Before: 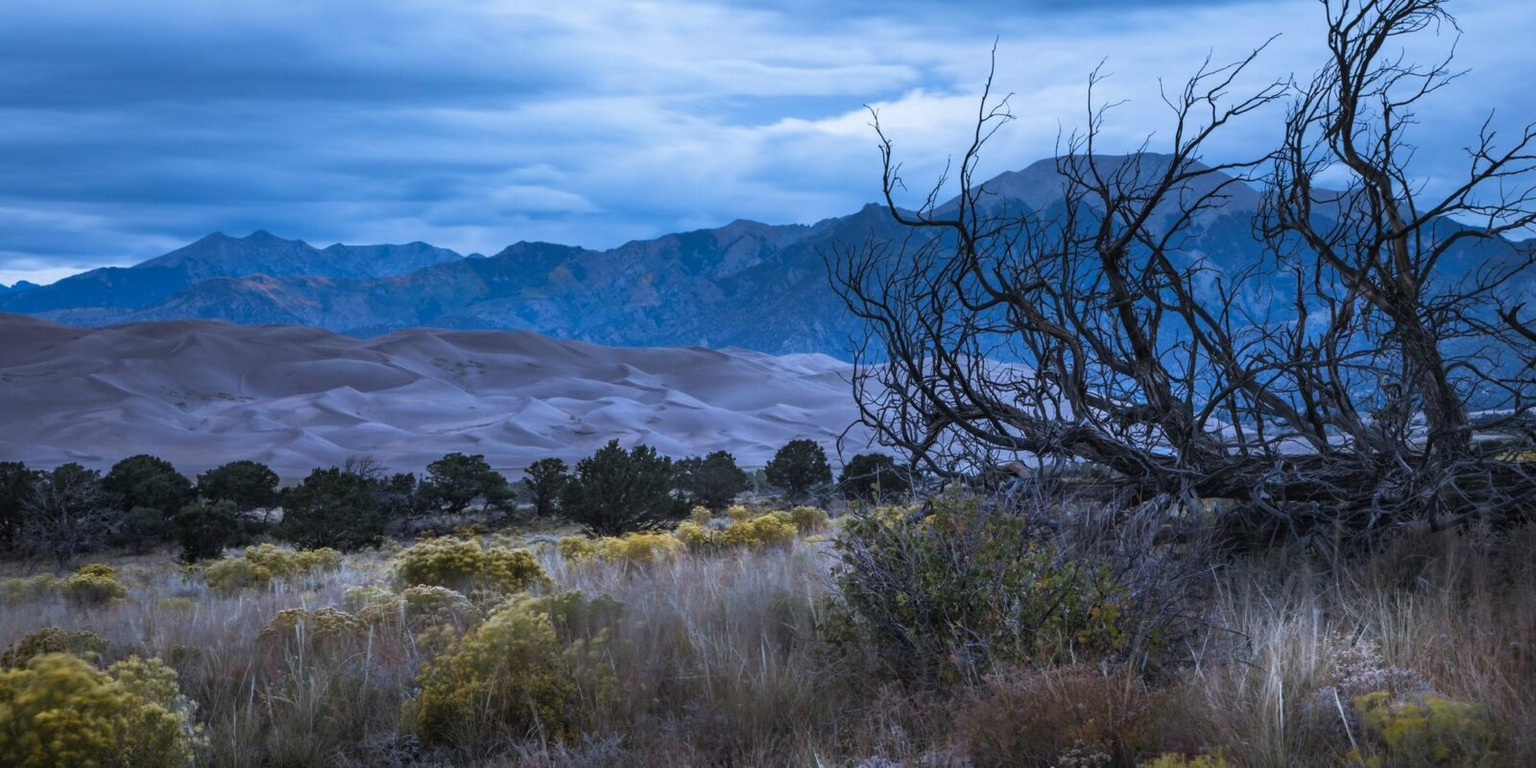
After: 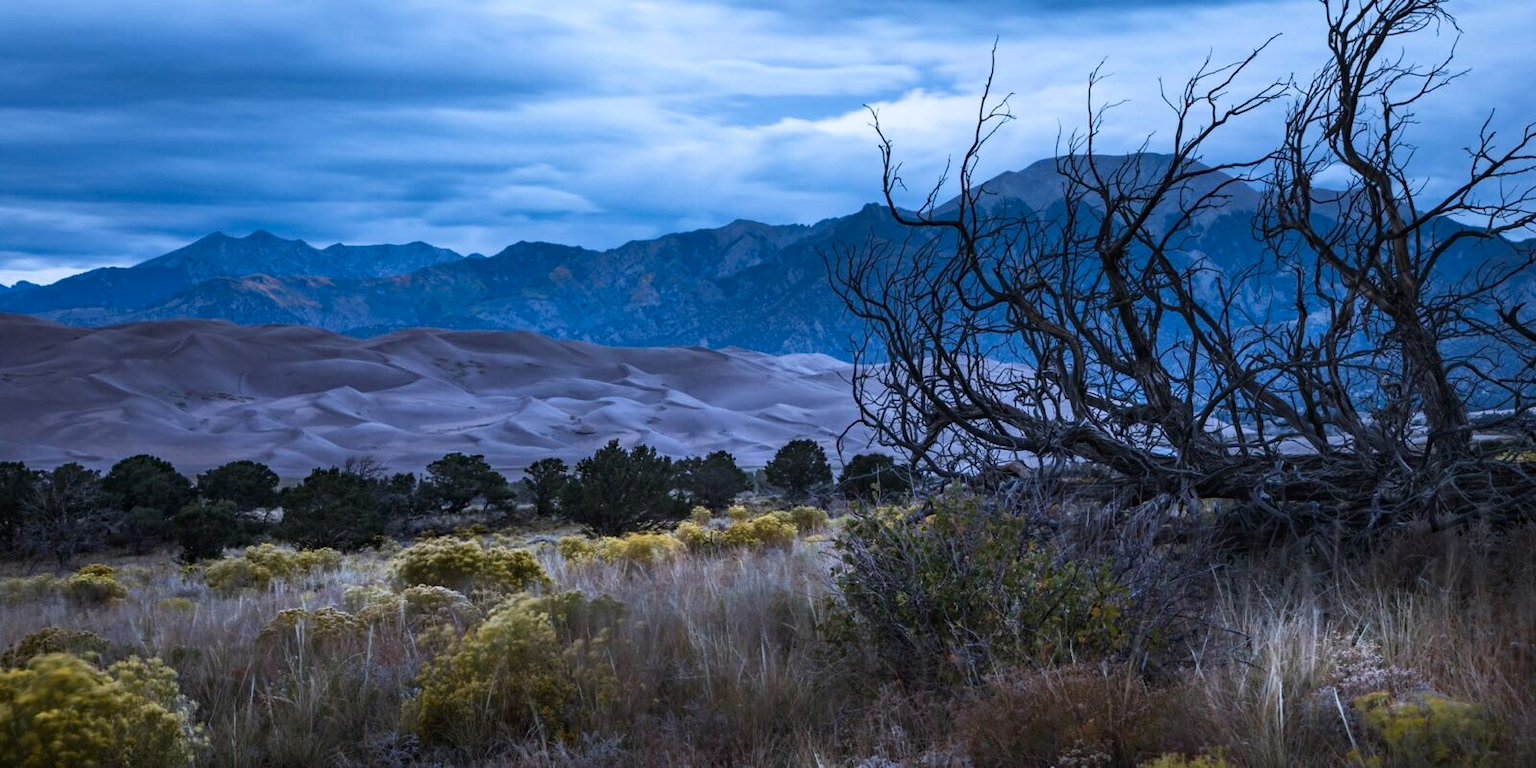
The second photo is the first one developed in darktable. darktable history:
haze removal: compatibility mode true, adaptive false
contrast brightness saturation: contrast 0.14
